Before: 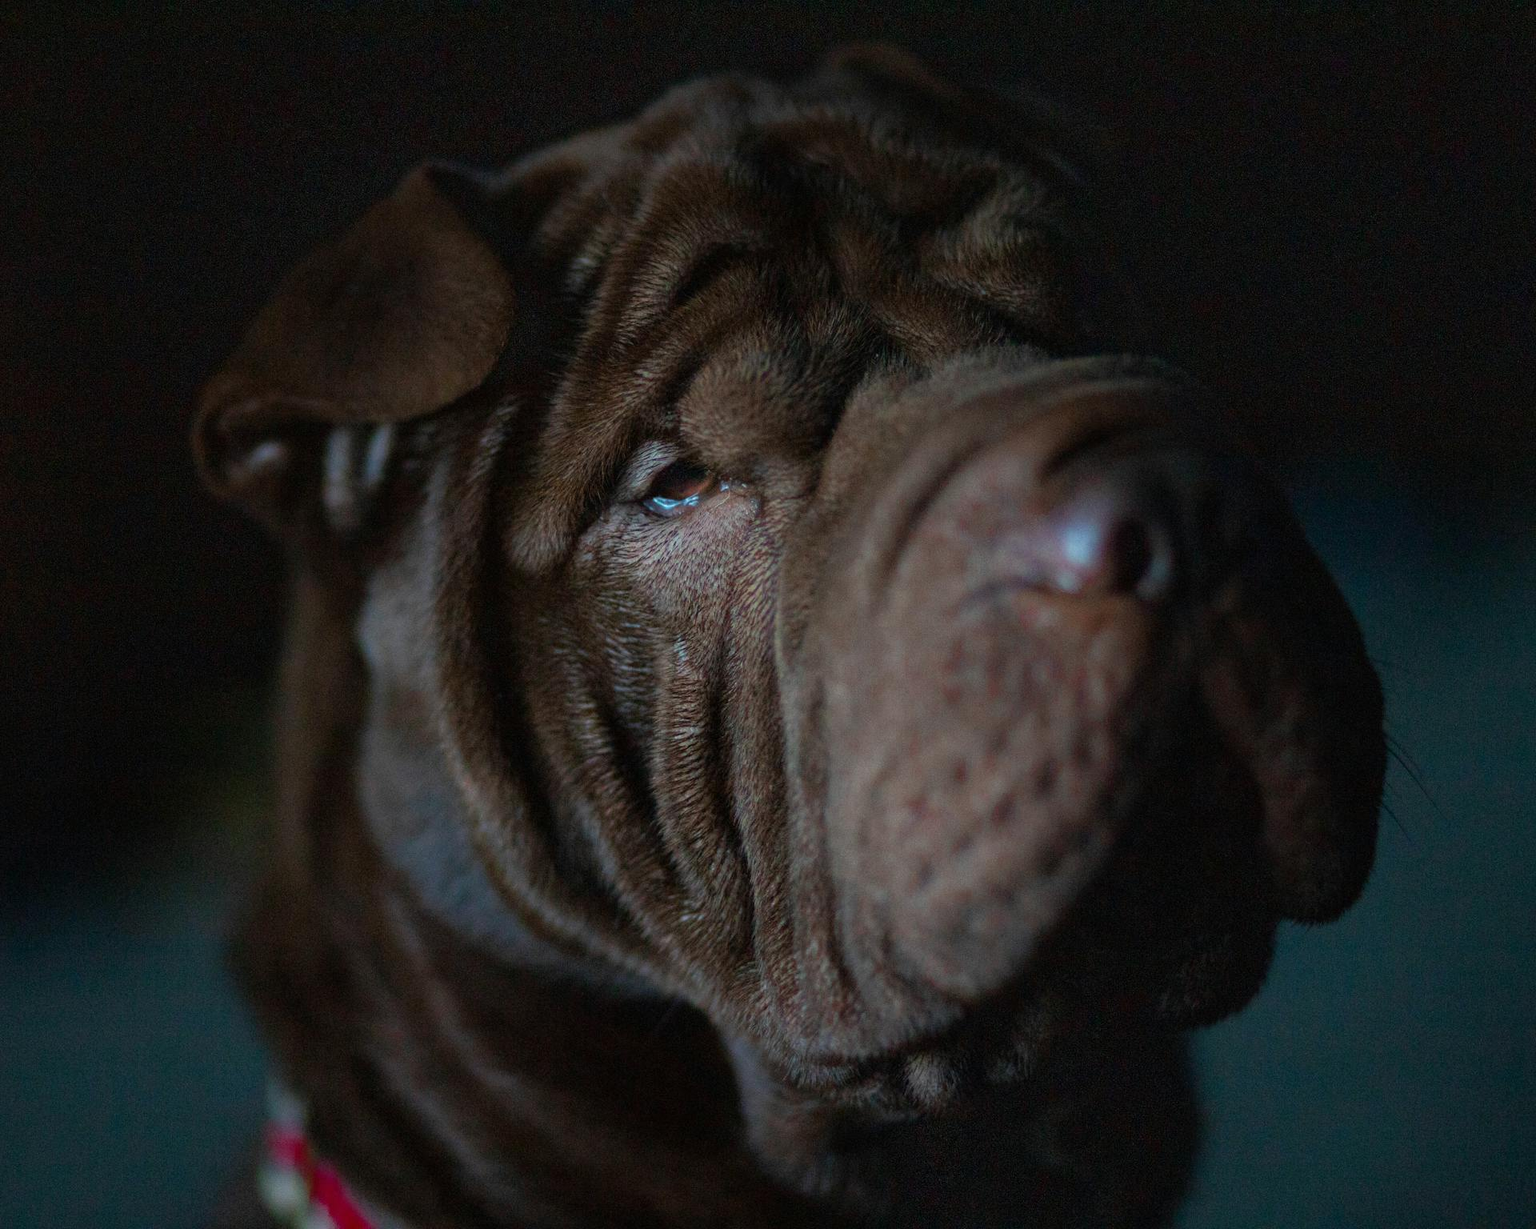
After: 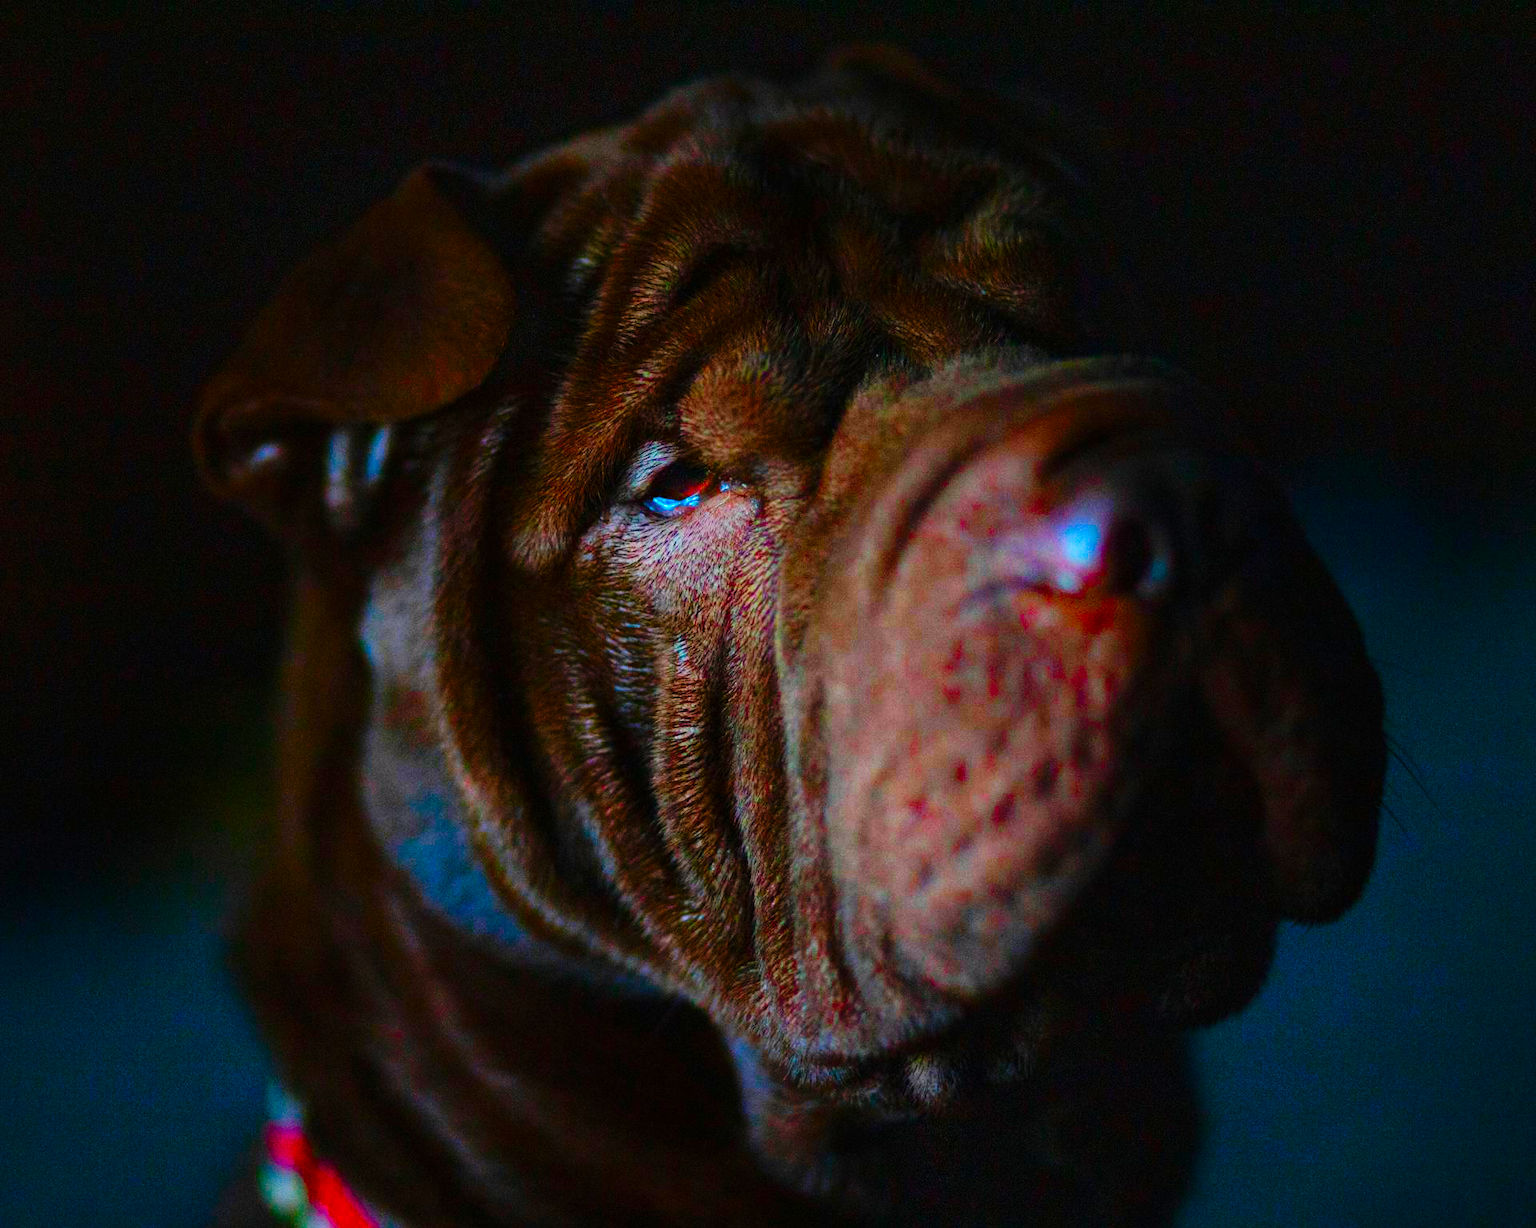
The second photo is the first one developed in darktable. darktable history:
base curve: curves: ch0 [(0, 0) (0.036, 0.025) (0.121, 0.166) (0.206, 0.329) (0.605, 0.79) (1, 1)], preserve colors none
color correction: highlights a* 1.59, highlights b* -1.7, saturation 2.48
white balance: emerald 1
